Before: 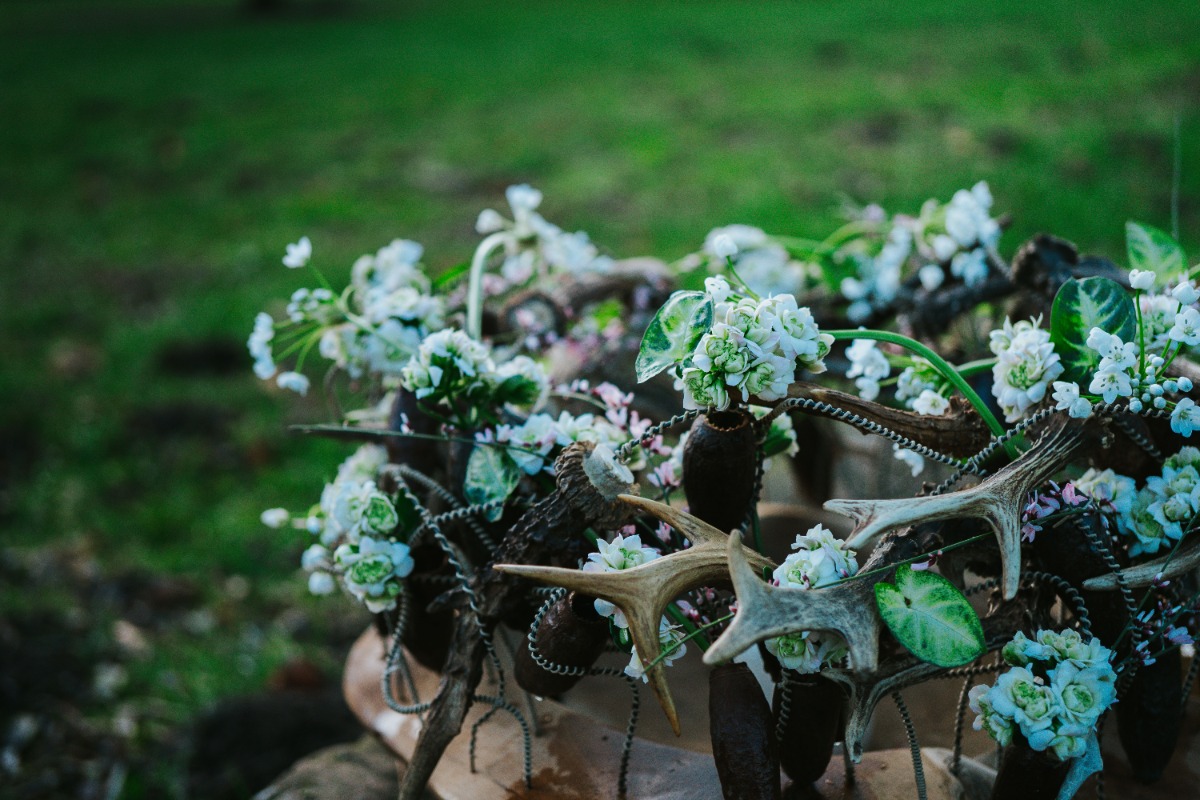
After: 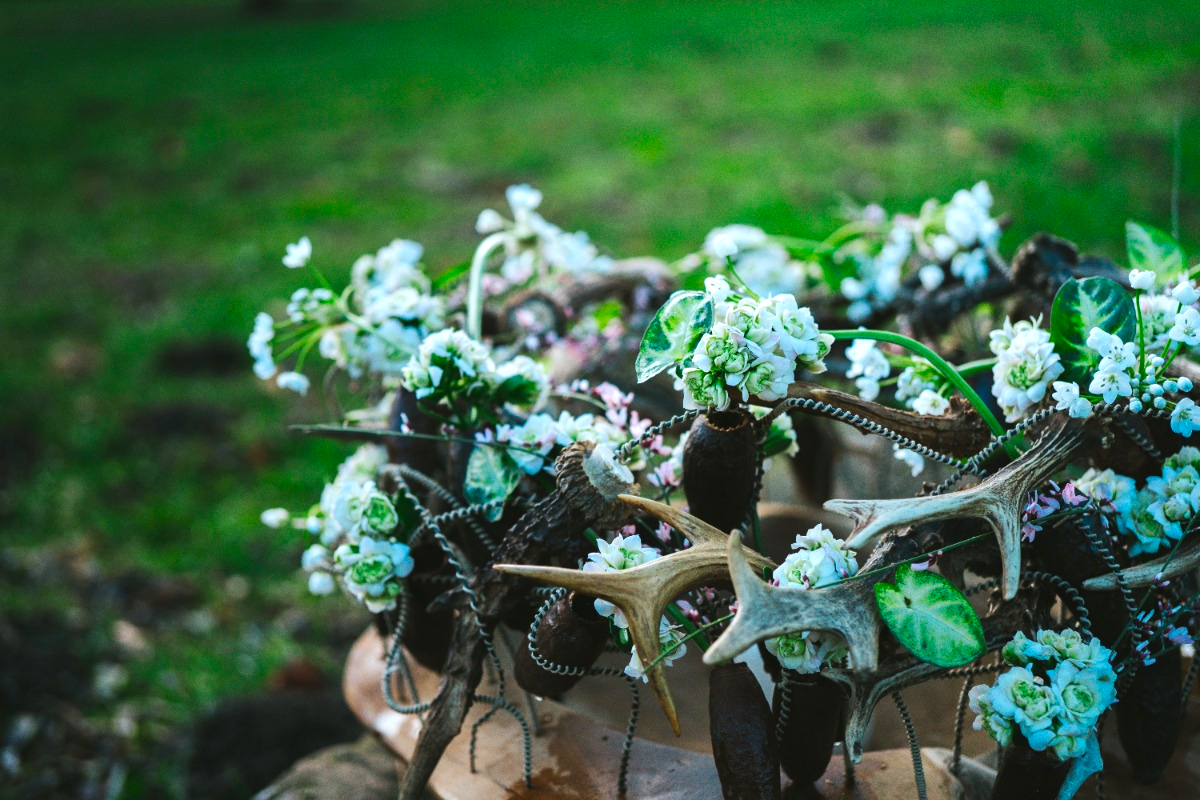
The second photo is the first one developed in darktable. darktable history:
exposure: black level correction -0.002, exposure 0.544 EV, compensate highlight preservation false
color balance rgb: perceptual saturation grading › global saturation 19.319%
